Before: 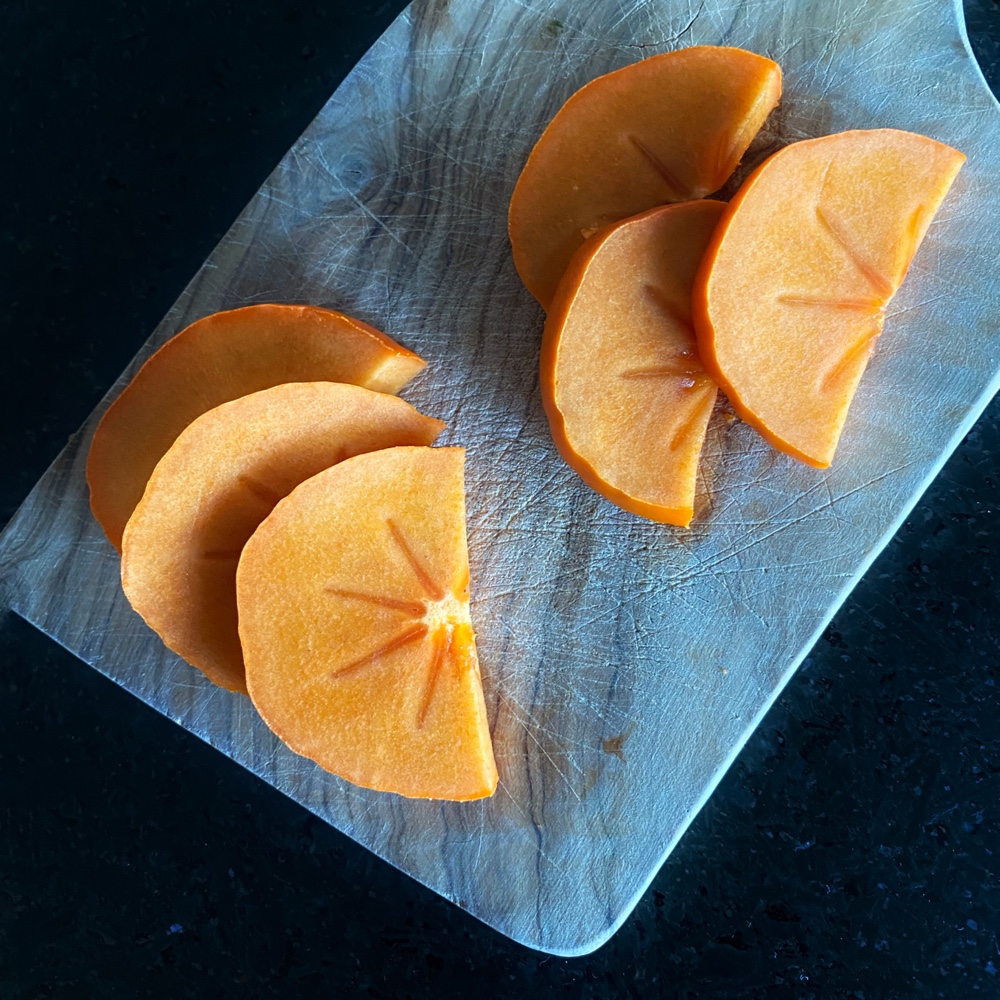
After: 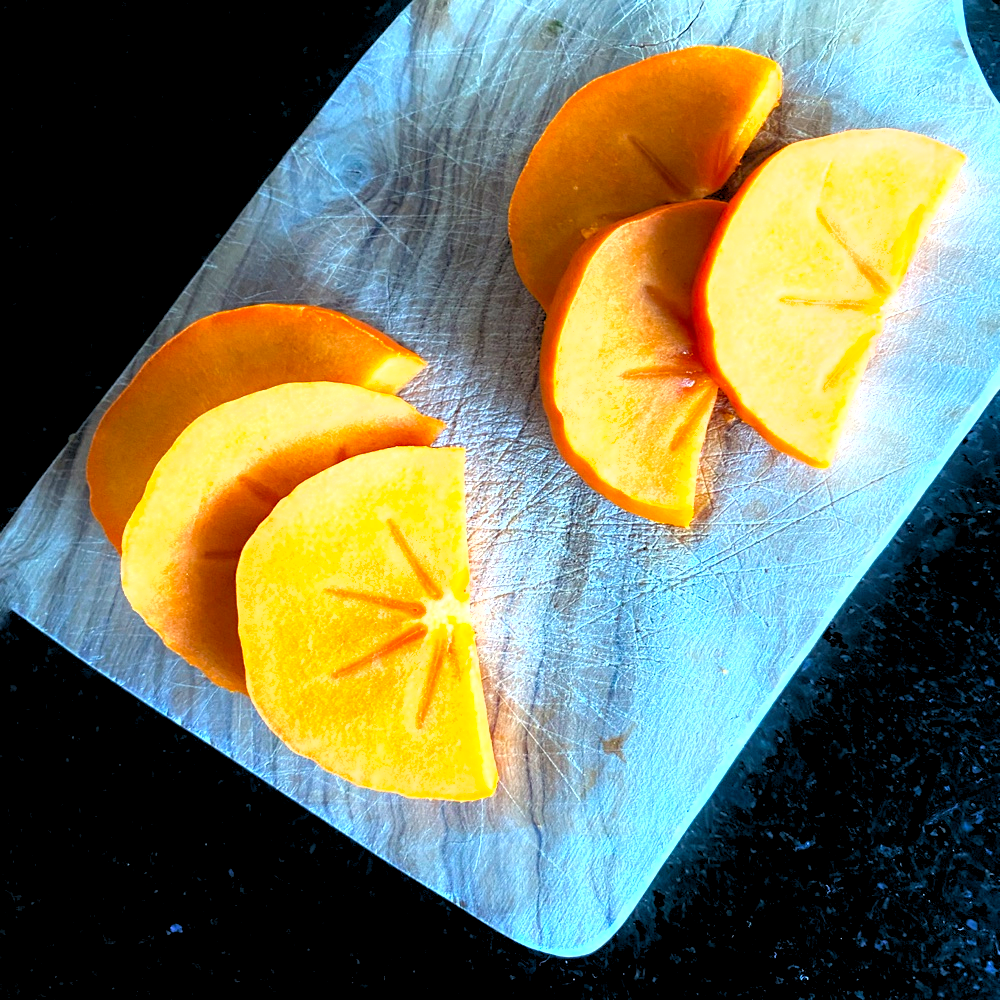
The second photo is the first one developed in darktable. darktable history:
exposure: black level correction 0, exposure 1 EV, compensate exposure bias true, compensate highlight preservation false
rgb levels: levels [[0.013, 0.434, 0.89], [0, 0.5, 1], [0, 0.5, 1]]
color balance: output saturation 120%
shadows and highlights: radius 125.46, shadows 30.51, highlights -30.51, low approximation 0.01, soften with gaussian
